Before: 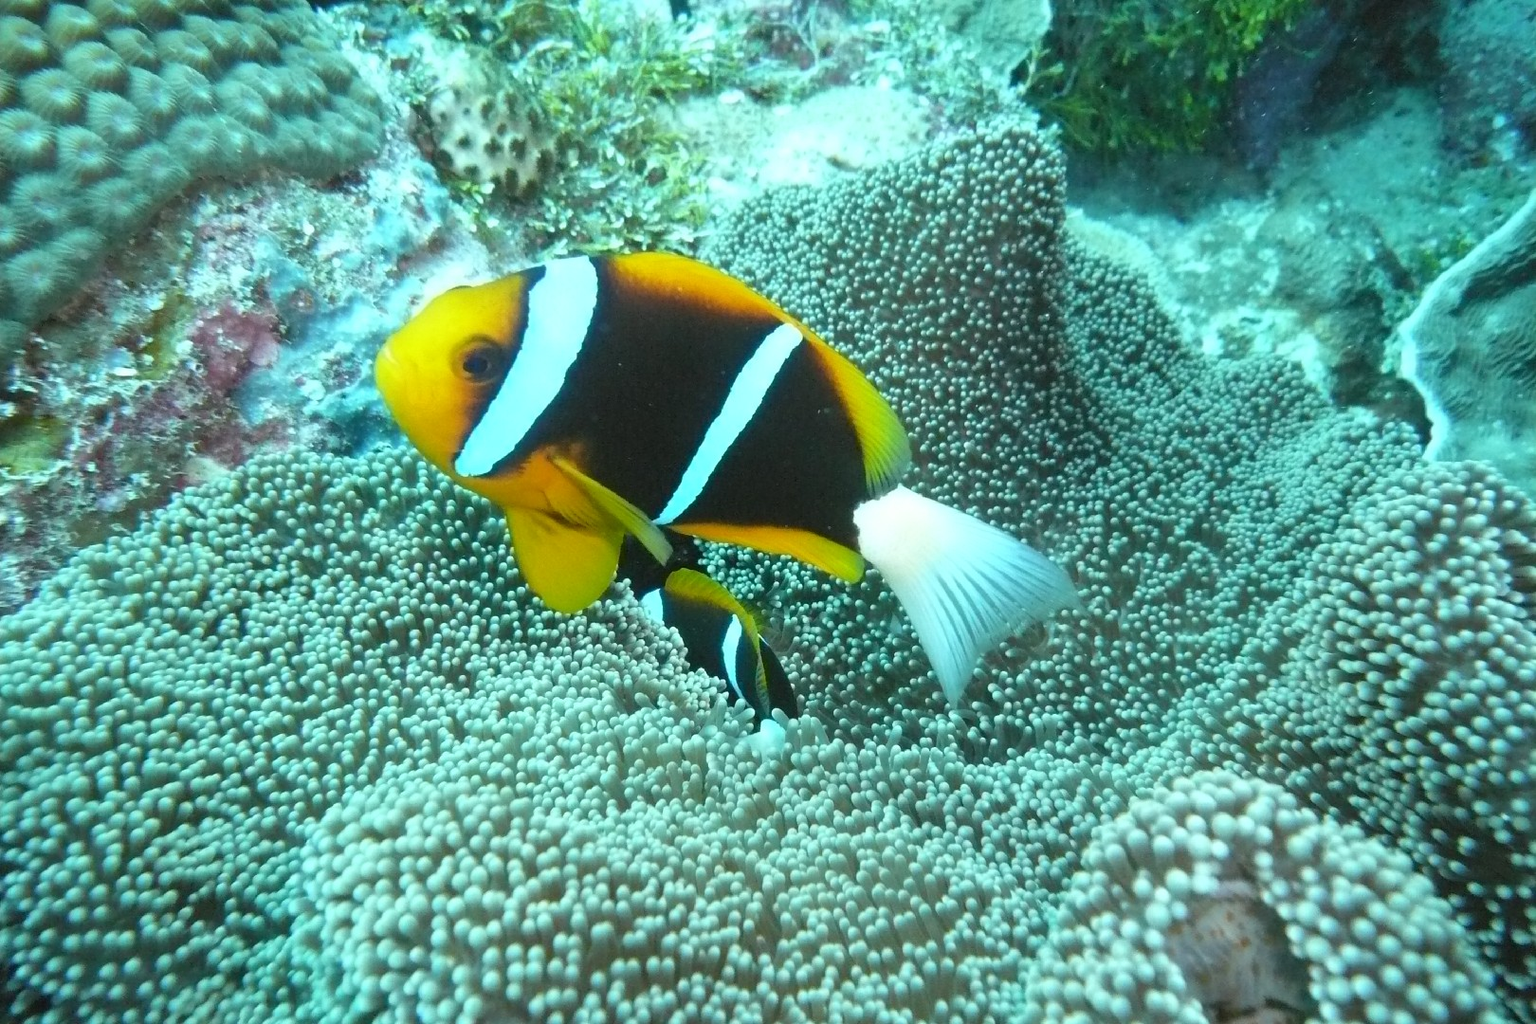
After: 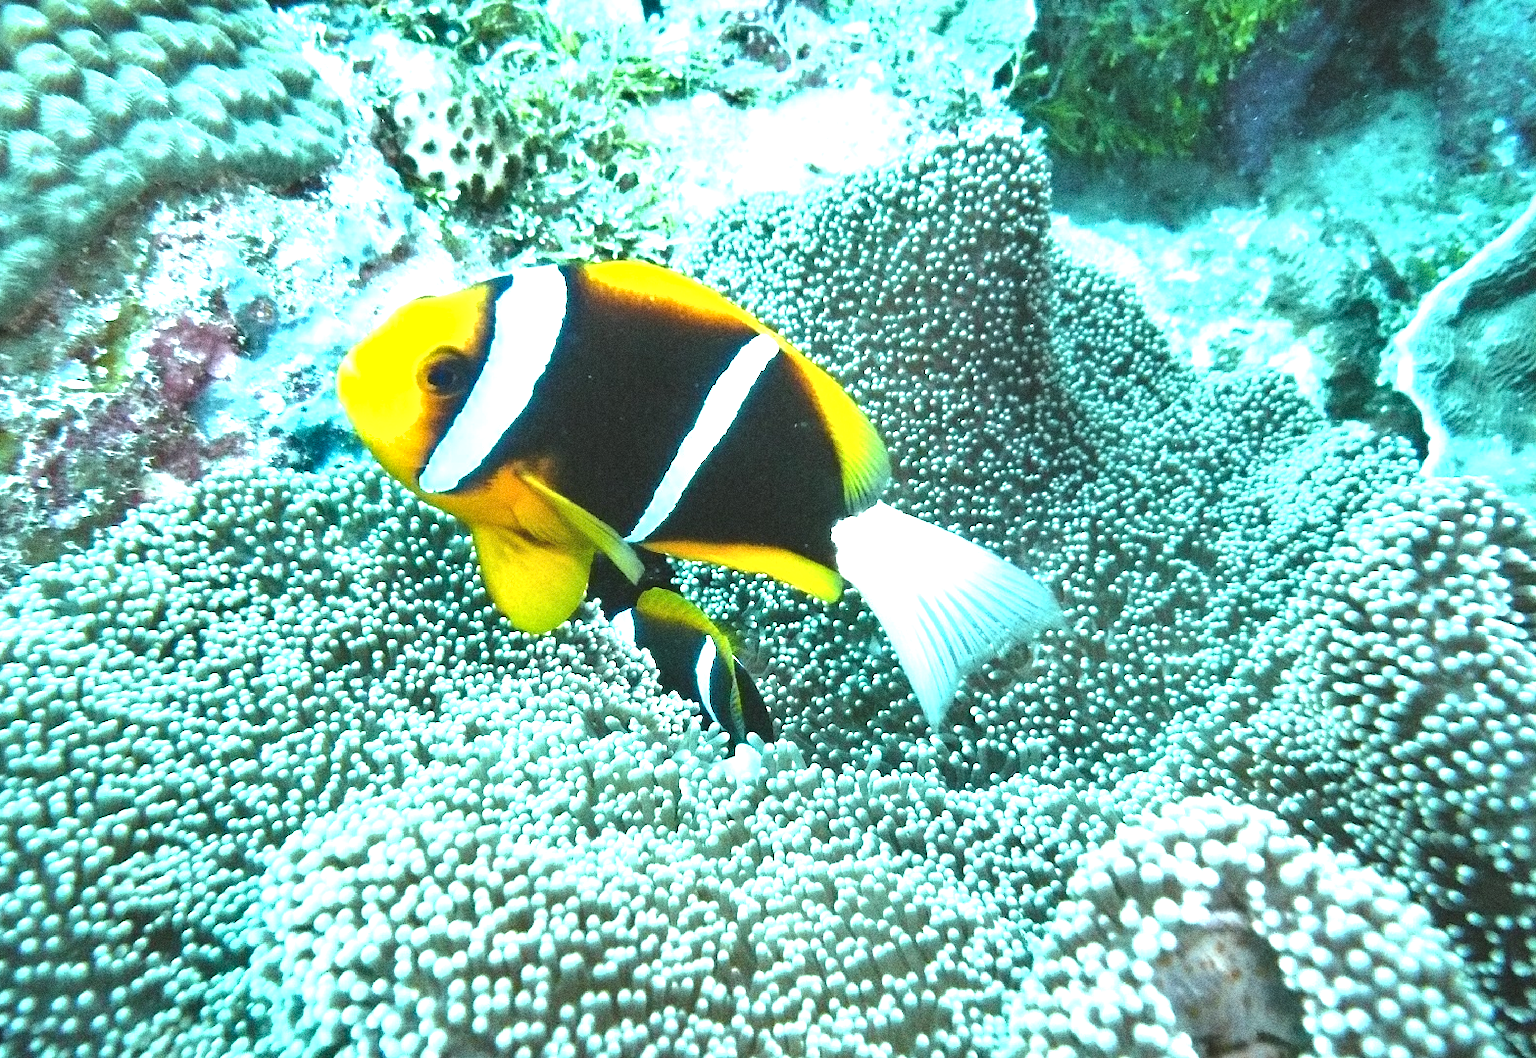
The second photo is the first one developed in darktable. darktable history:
rgb curve: curves: ch0 [(0, 0) (0.175, 0.154) (0.785, 0.663) (1, 1)]
grain: coarseness 0.09 ISO, strength 40%
crop and rotate: left 3.238%
exposure: black level correction -0.005, exposure 1 EV, compensate highlight preservation false
tone equalizer: -8 EV -0.417 EV, -7 EV -0.389 EV, -6 EV -0.333 EV, -5 EV -0.222 EV, -3 EV 0.222 EV, -2 EV 0.333 EV, -1 EV 0.389 EV, +0 EV 0.417 EV, edges refinement/feathering 500, mask exposure compensation -1.57 EV, preserve details no
shadows and highlights: shadows 37.27, highlights -28.18, soften with gaussian
white balance: red 0.988, blue 1.017
